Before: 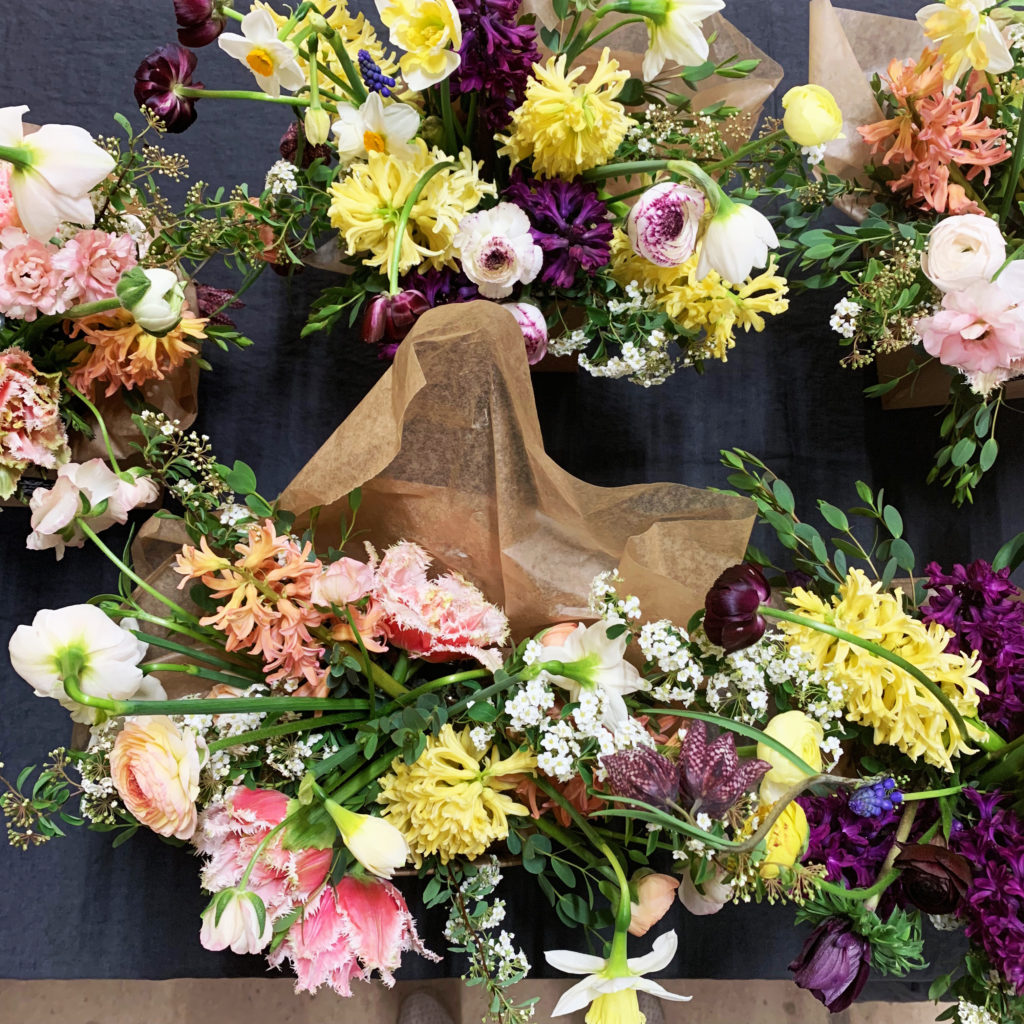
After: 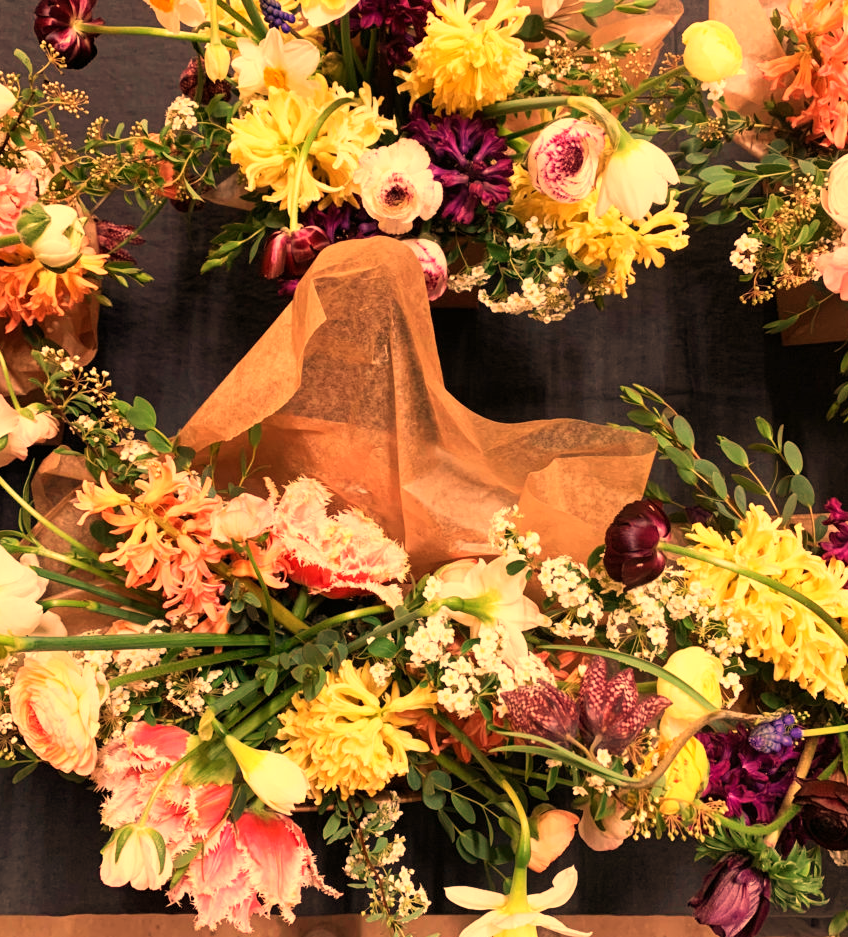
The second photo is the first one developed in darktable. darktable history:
white balance: red 1.467, blue 0.684
crop: left 9.807%, top 6.259%, right 7.334%, bottom 2.177%
